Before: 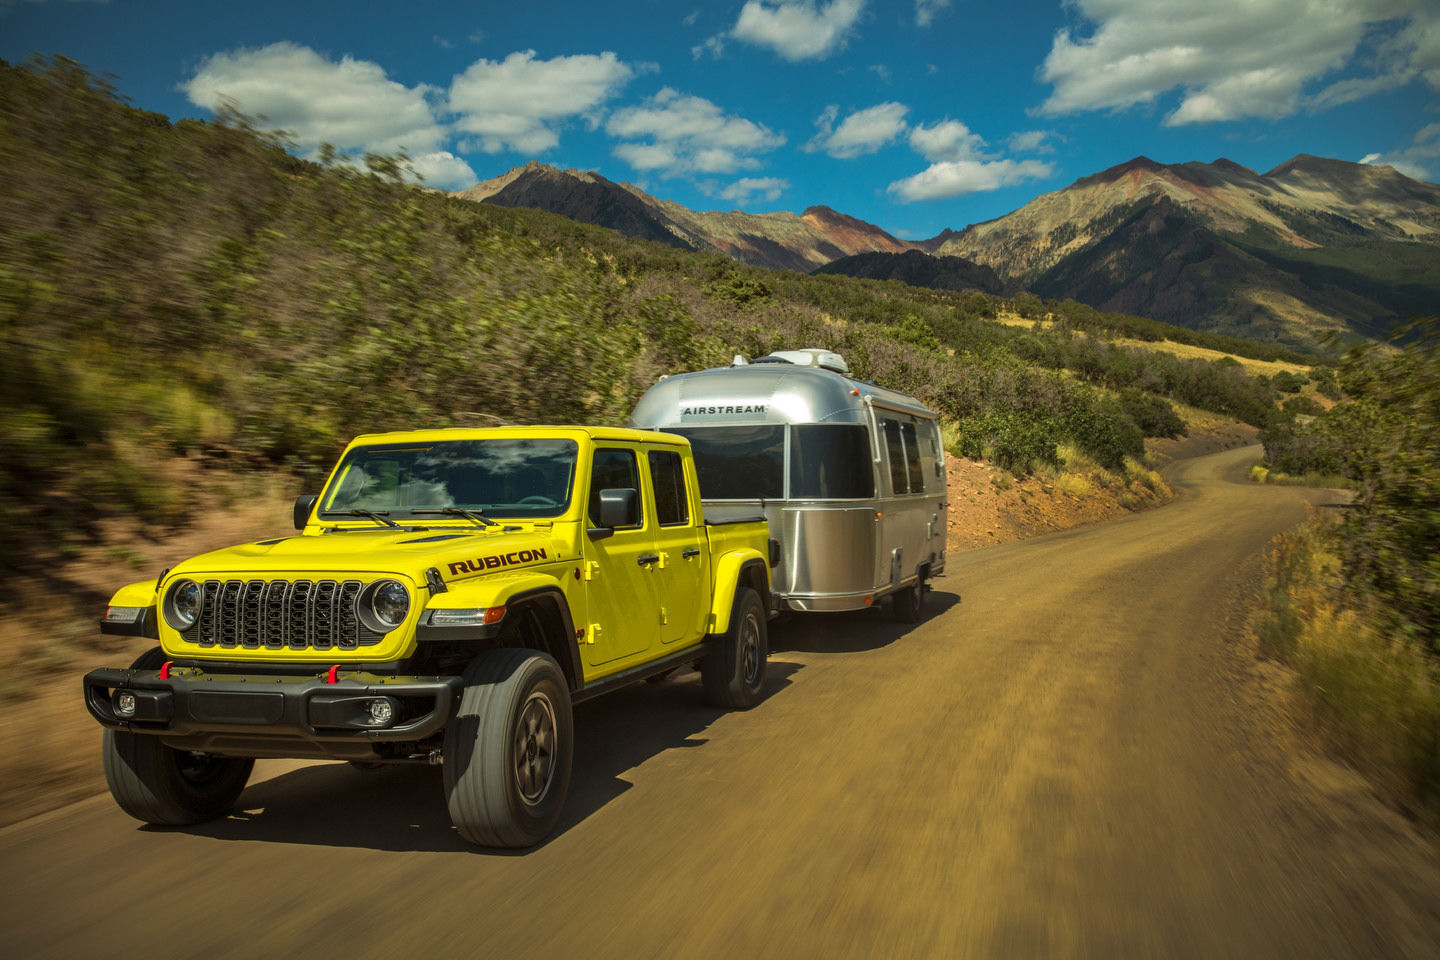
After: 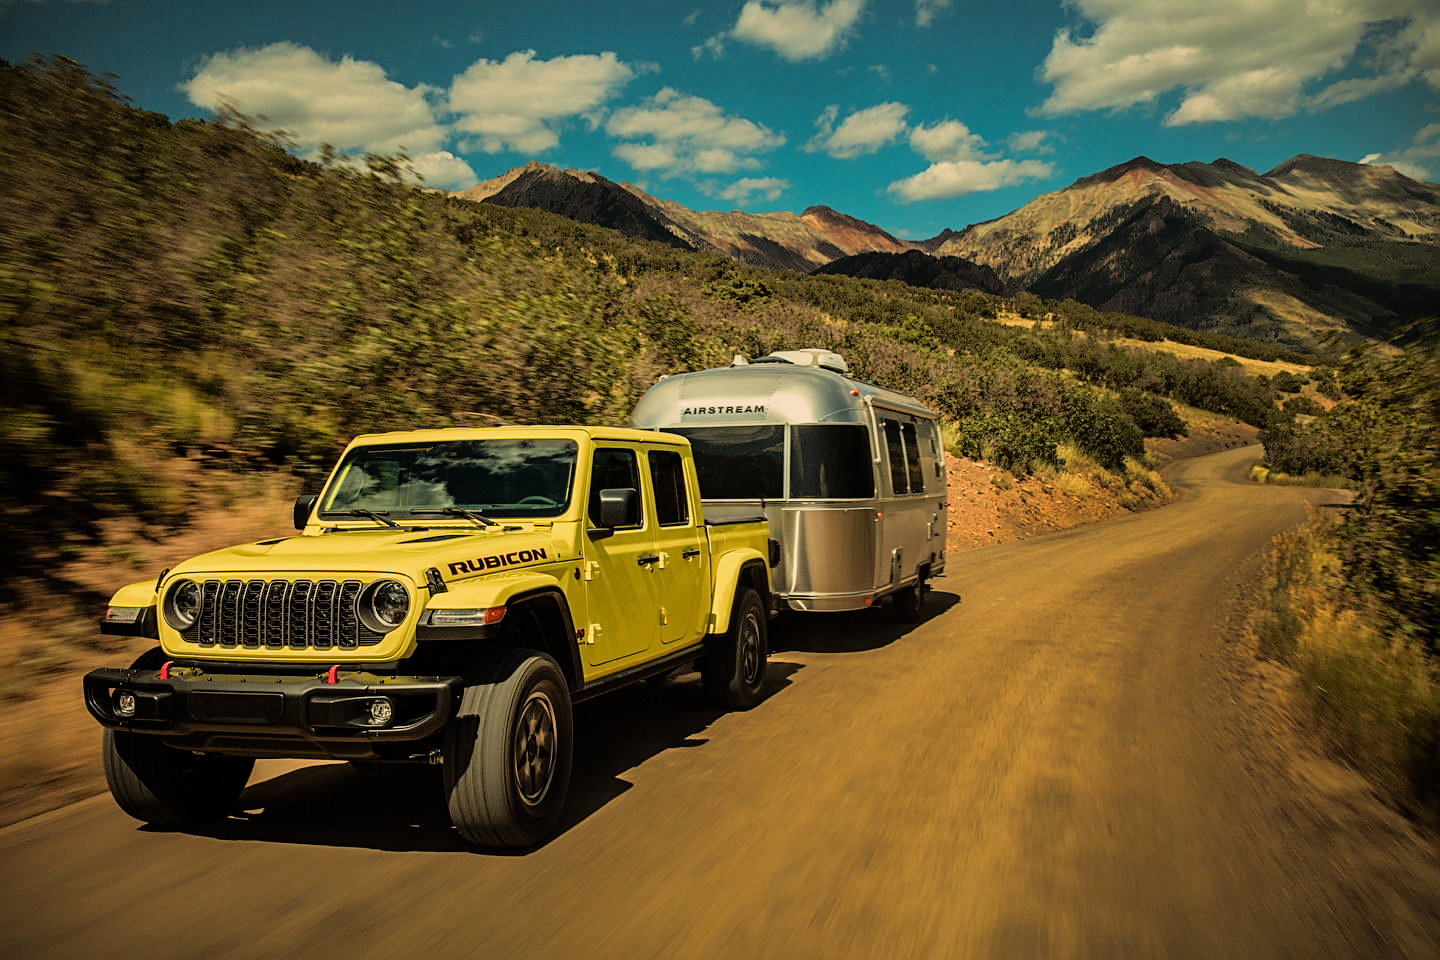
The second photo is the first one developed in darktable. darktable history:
filmic rgb: black relative exposure -7.75 EV, white relative exposure 4.4 EV, threshold 3 EV, hardness 3.76, latitude 50%, contrast 1.1, color science v5 (2021), contrast in shadows safe, contrast in highlights safe, enable highlight reconstruction true
sharpen: on, module defaults
white balance: red 1.123, blue 0.83
